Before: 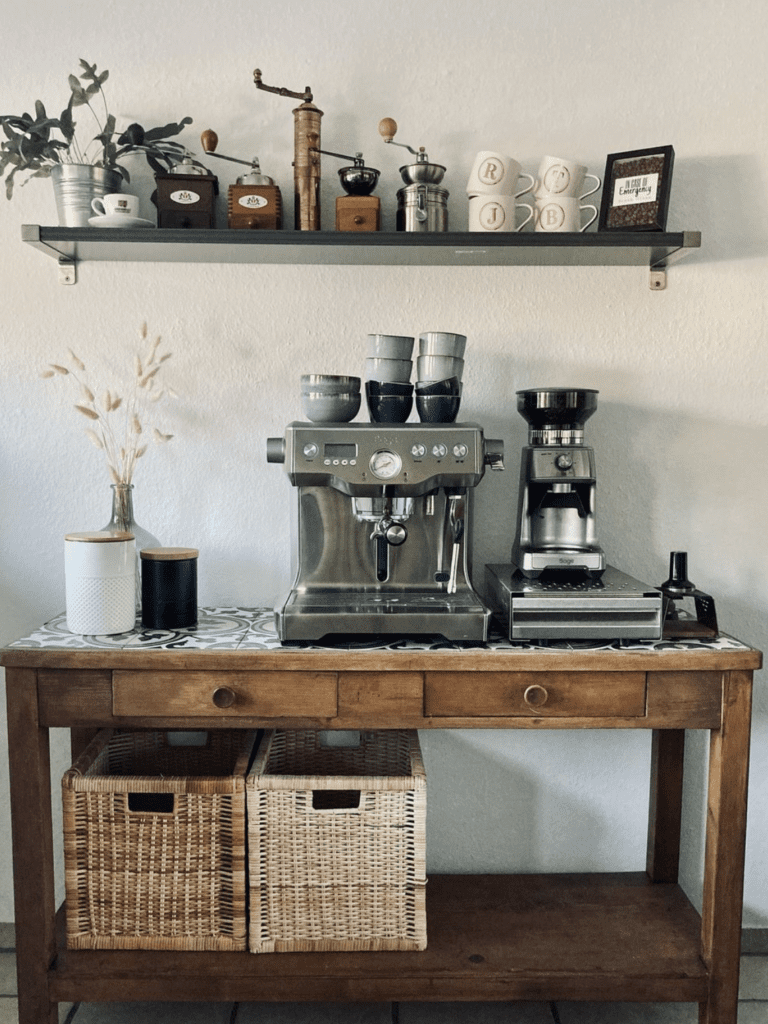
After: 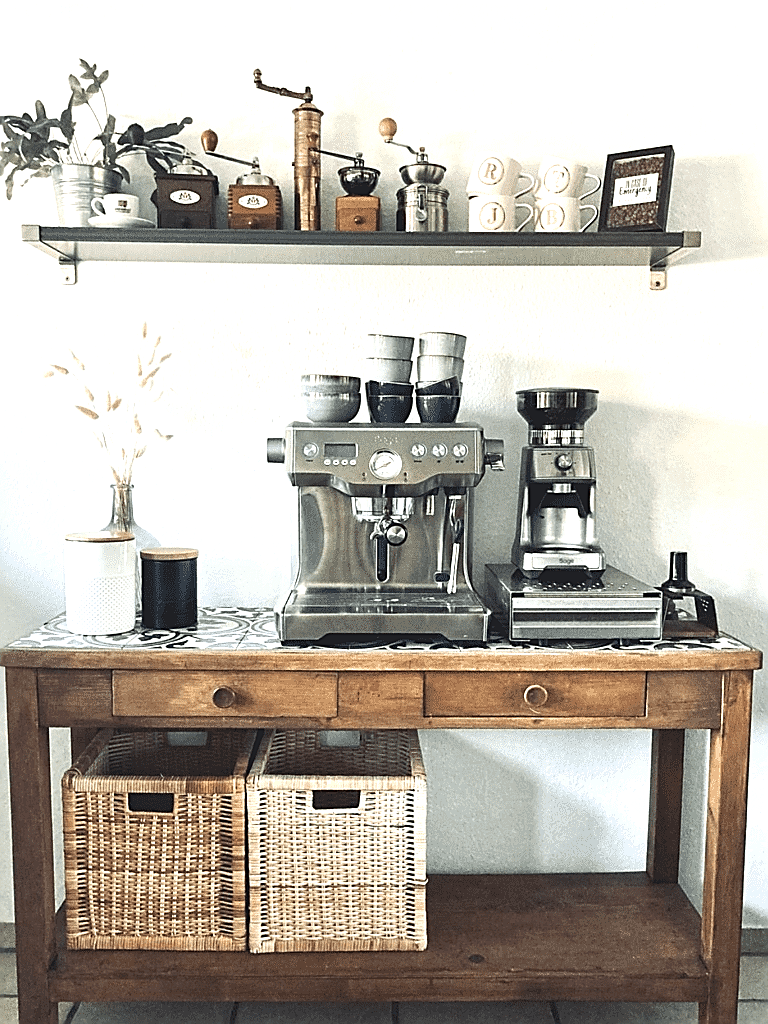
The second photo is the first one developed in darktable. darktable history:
exposure: black level correction -0.005, exposure 1.002 EV, compensate highlight preservation false
sharpen: radius 1.419, amount 1.265, threshold 0.608
